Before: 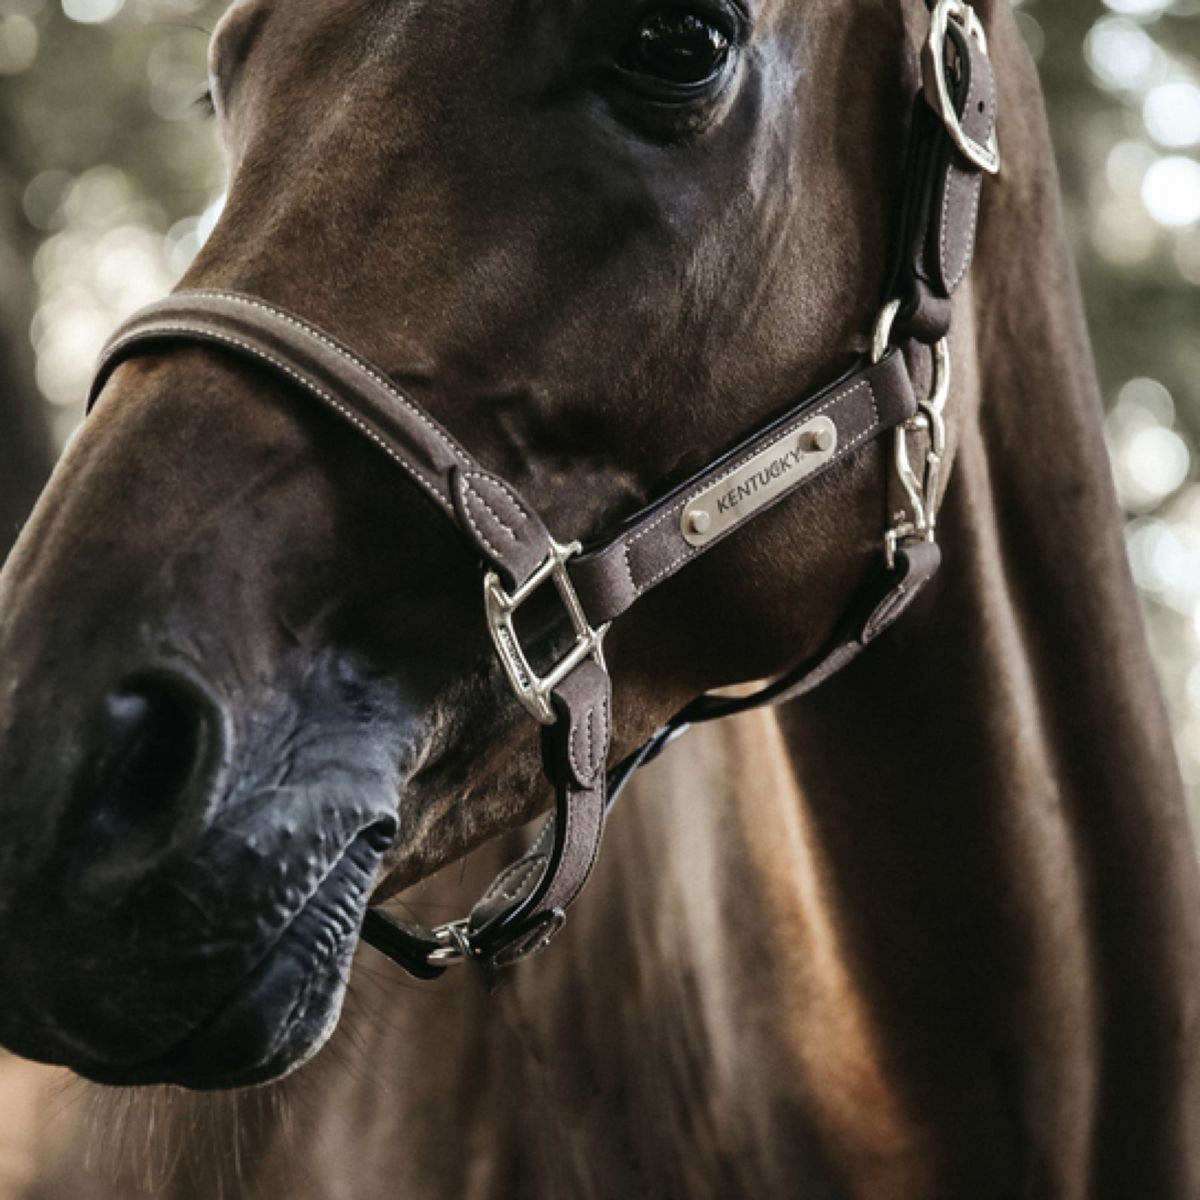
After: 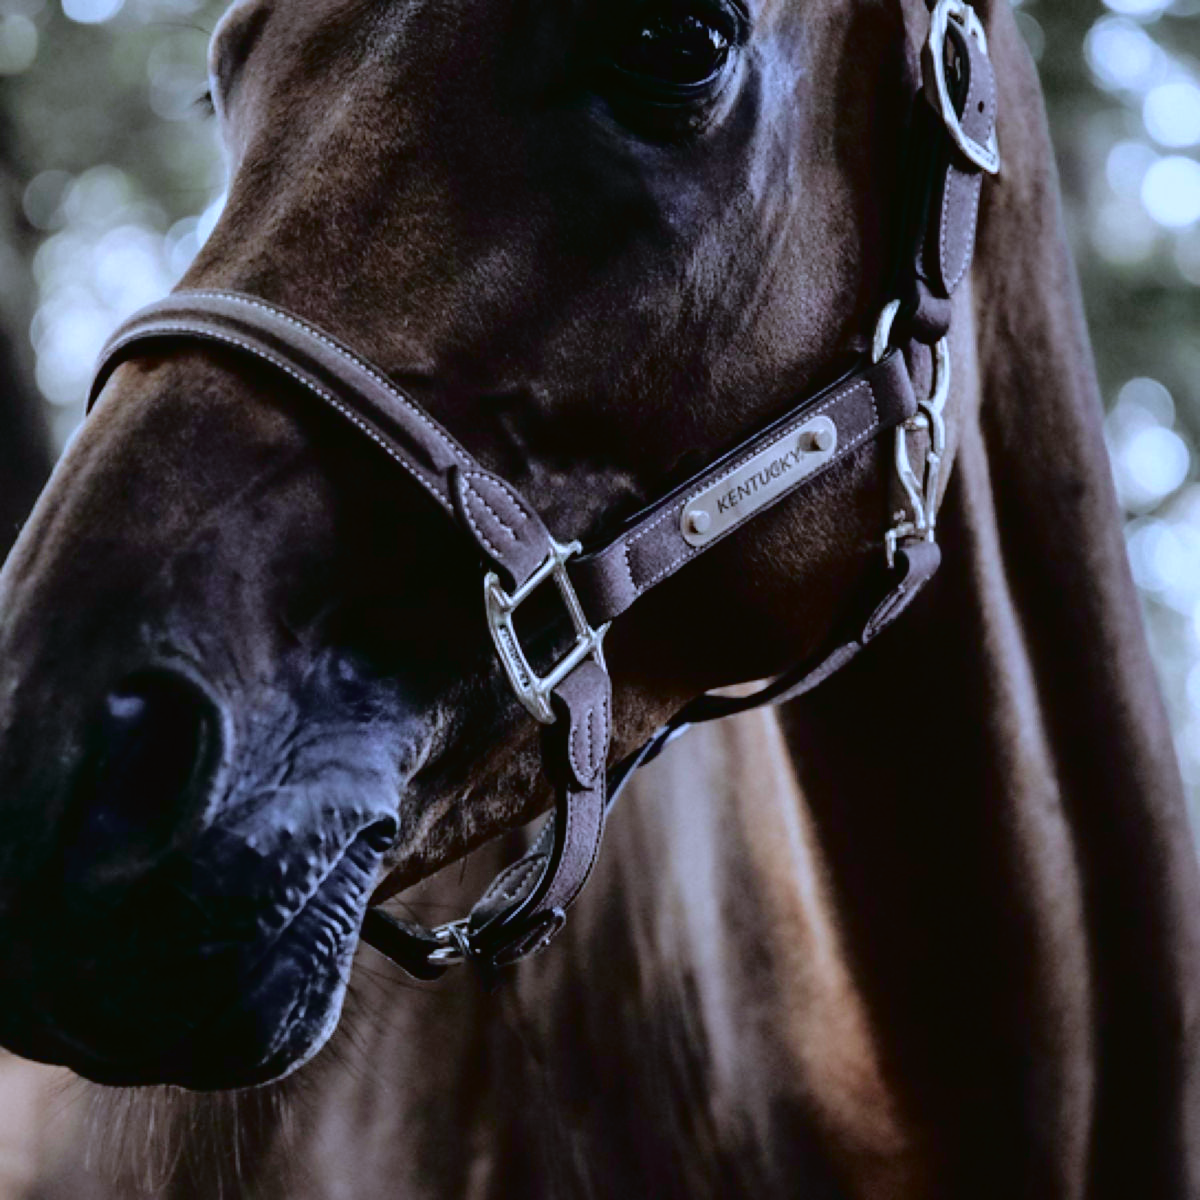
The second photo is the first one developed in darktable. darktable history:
white balance: red 0.871, blue 1.249
tone curve: curves: ch0 [(0, 0.013) (0.181, 0.074) (0.337, 0.304) (0.498, 0.485) (0.78, 0.742) (0.993, 0.954)]; ch1 [(0, 0) (0.294, 0.184) (0.359, 0.34) (0.362, 0.35) (0.43, 0.41) (0.469, 0.463) (0.495, 0.502) (0.54, 0.563) (0.612, 0.641) (1, 1)]; ch2 [(0, 0) (0.44, 0.437) (0.495, 0.502) (0.524, 0.534) (0.557, 0.56) (0.634, 0.654) (0.728, 0.722) (1, 1)], color space Lab, independent channels, preserve colors none
